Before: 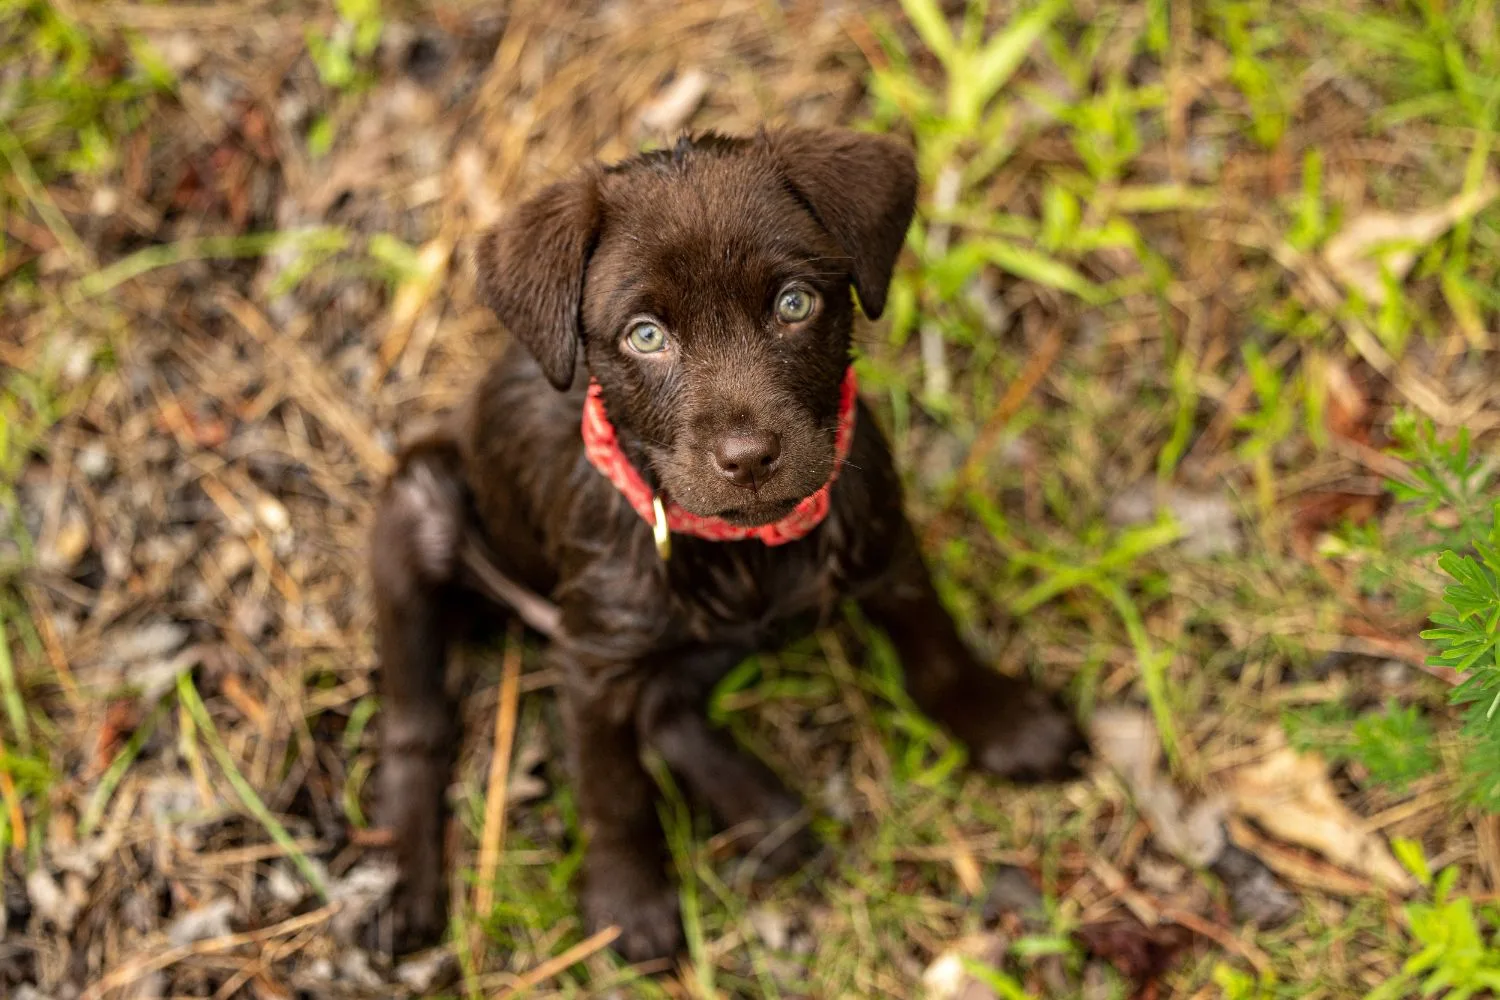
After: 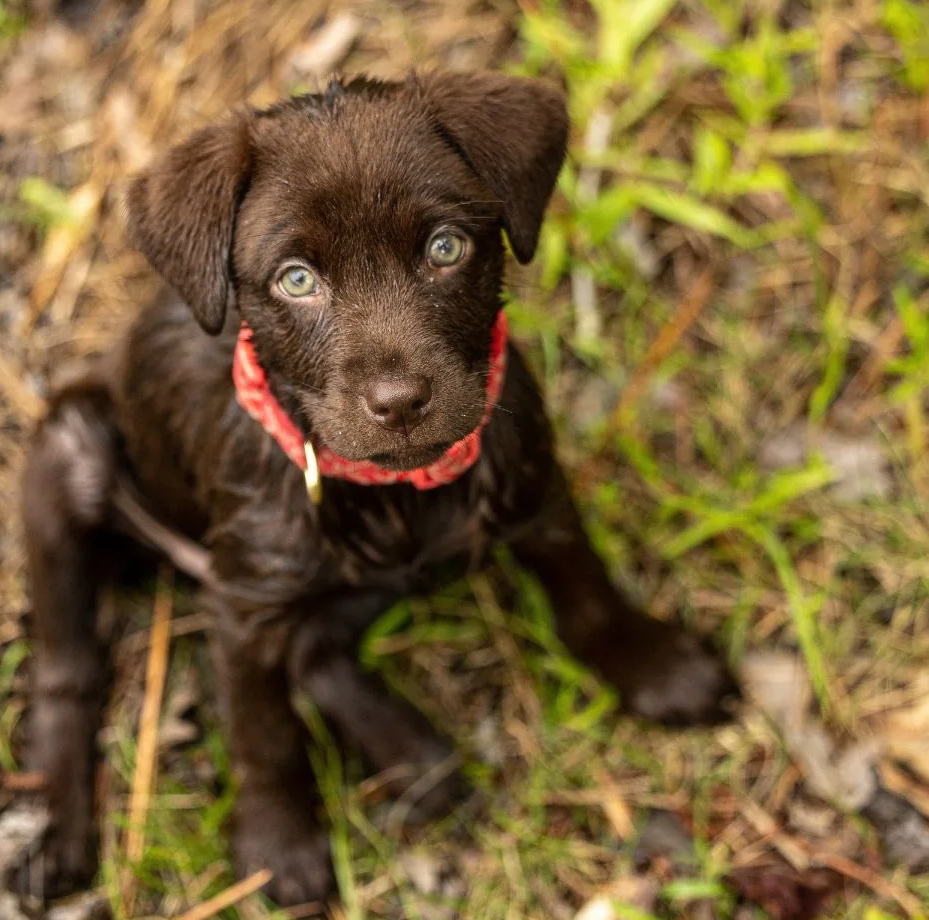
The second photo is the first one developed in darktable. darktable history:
crop and rotate: left 23.325%, top 5.643%, right 14.732%, bottom 2.287%
haze removal: strength -0.039, compatibility mode true, adaptive false
